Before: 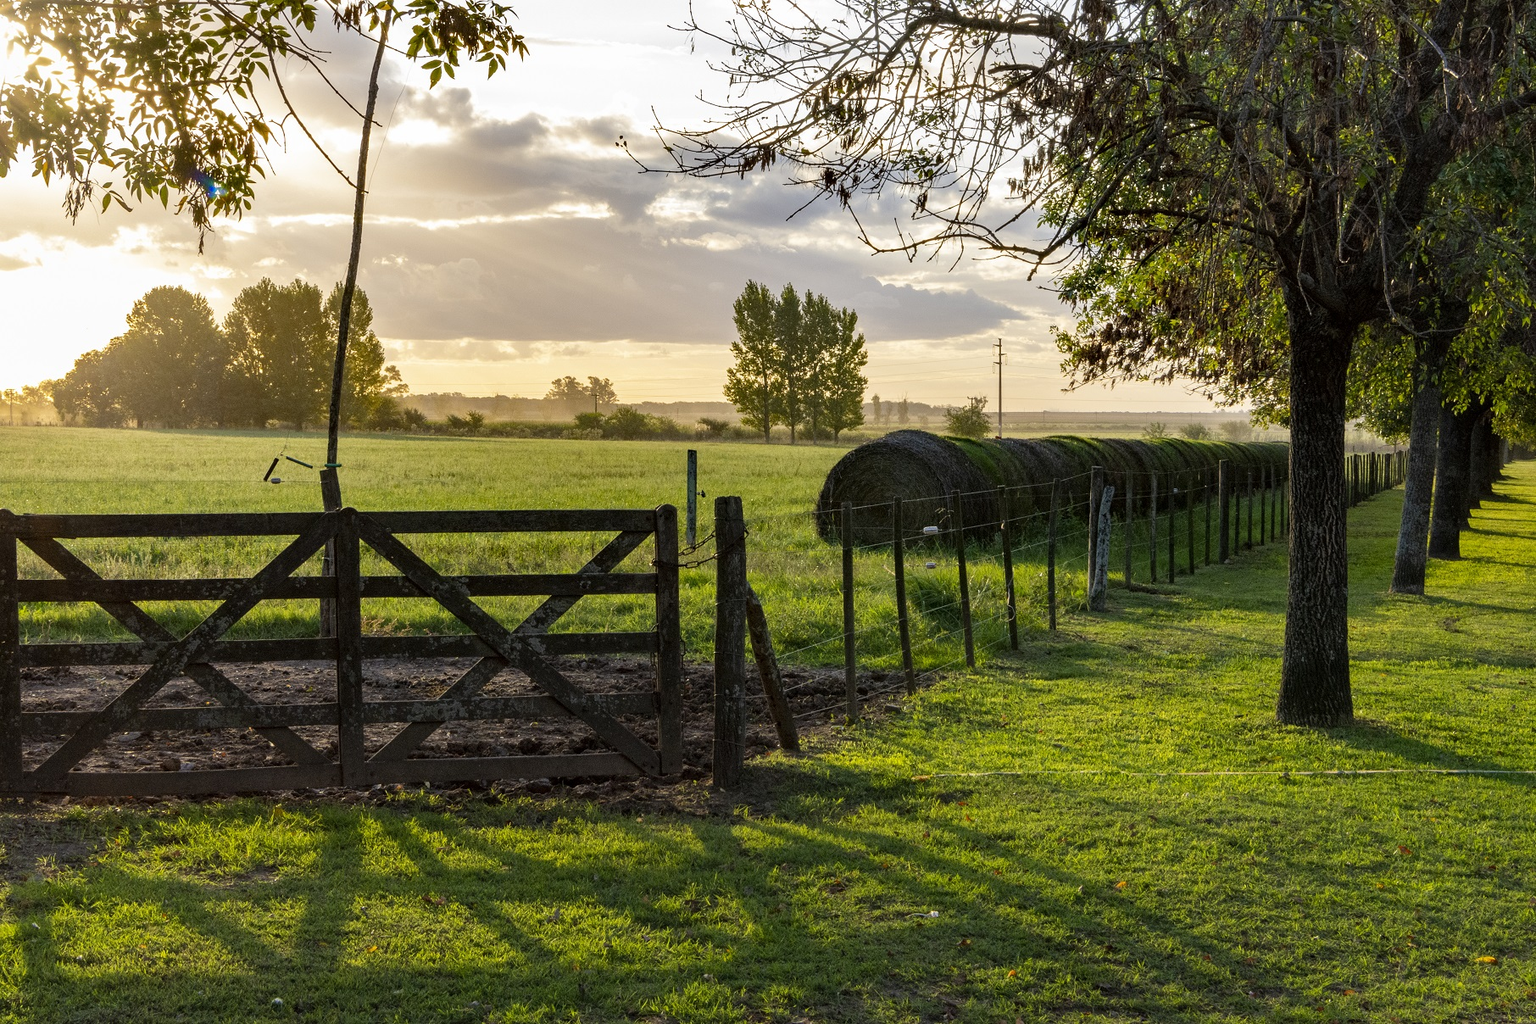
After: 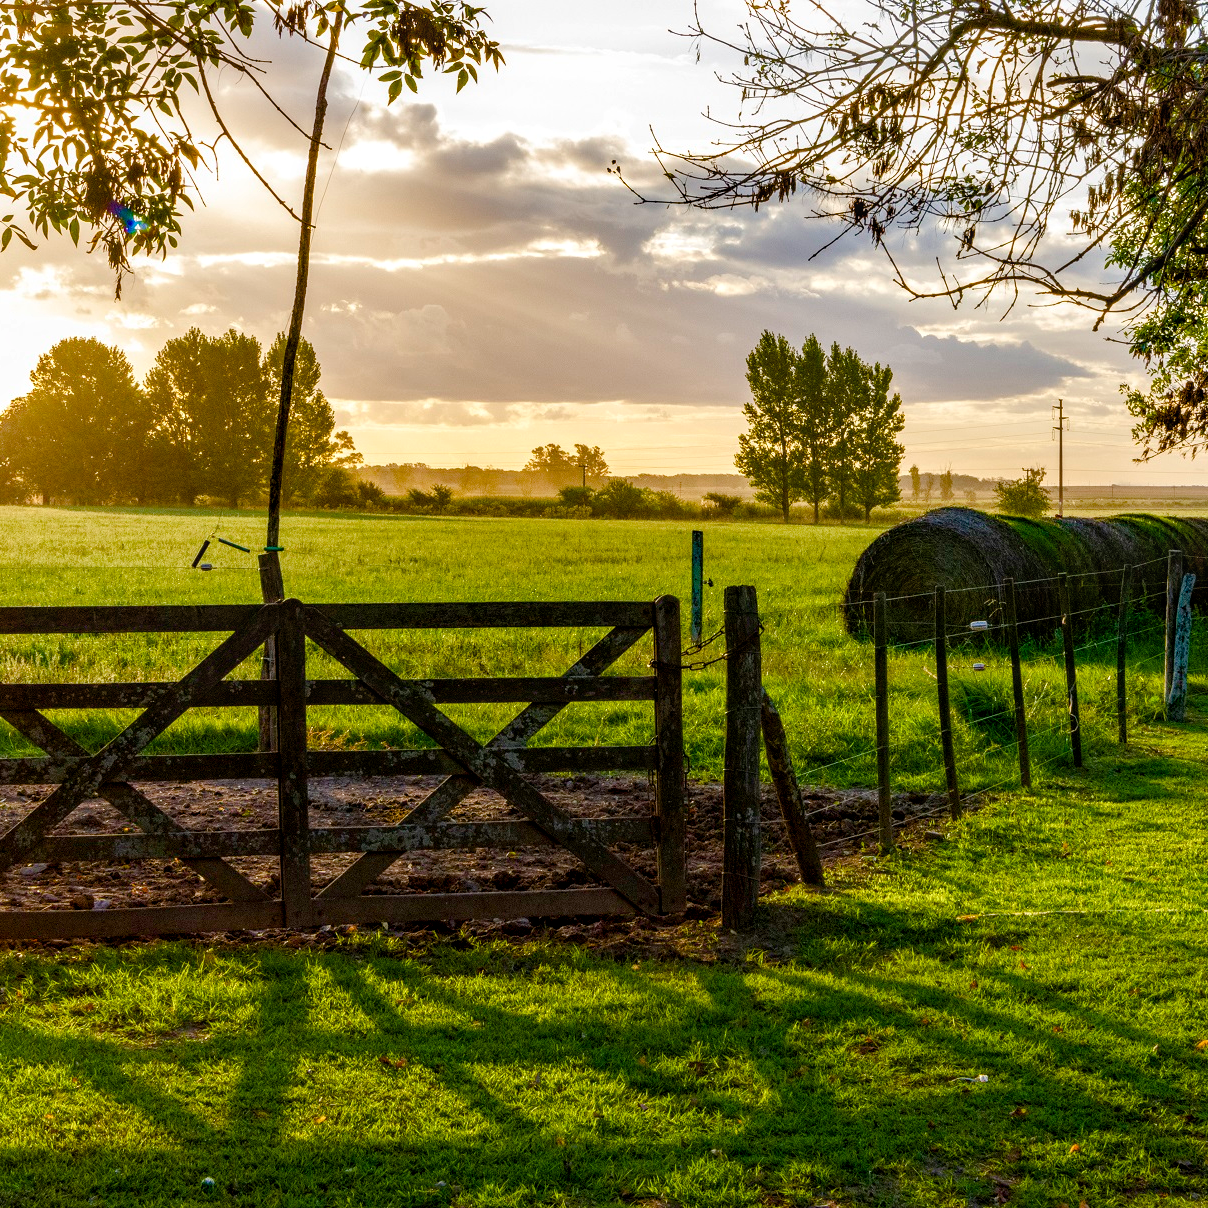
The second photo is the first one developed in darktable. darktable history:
local contrast: on, module defaults
tone equalizer: on, module defaults
color balance rgb: perceptual saturation grading › global saturation 24.74%, perceptual saturation grading › highlights -51.22%, perceptual saturation grading › mid-tones 19.16%, perceptual saturation grading › shadows 60.98%, global vibrance 50%
crop and rotate: left 6.617%, right 26.717%
